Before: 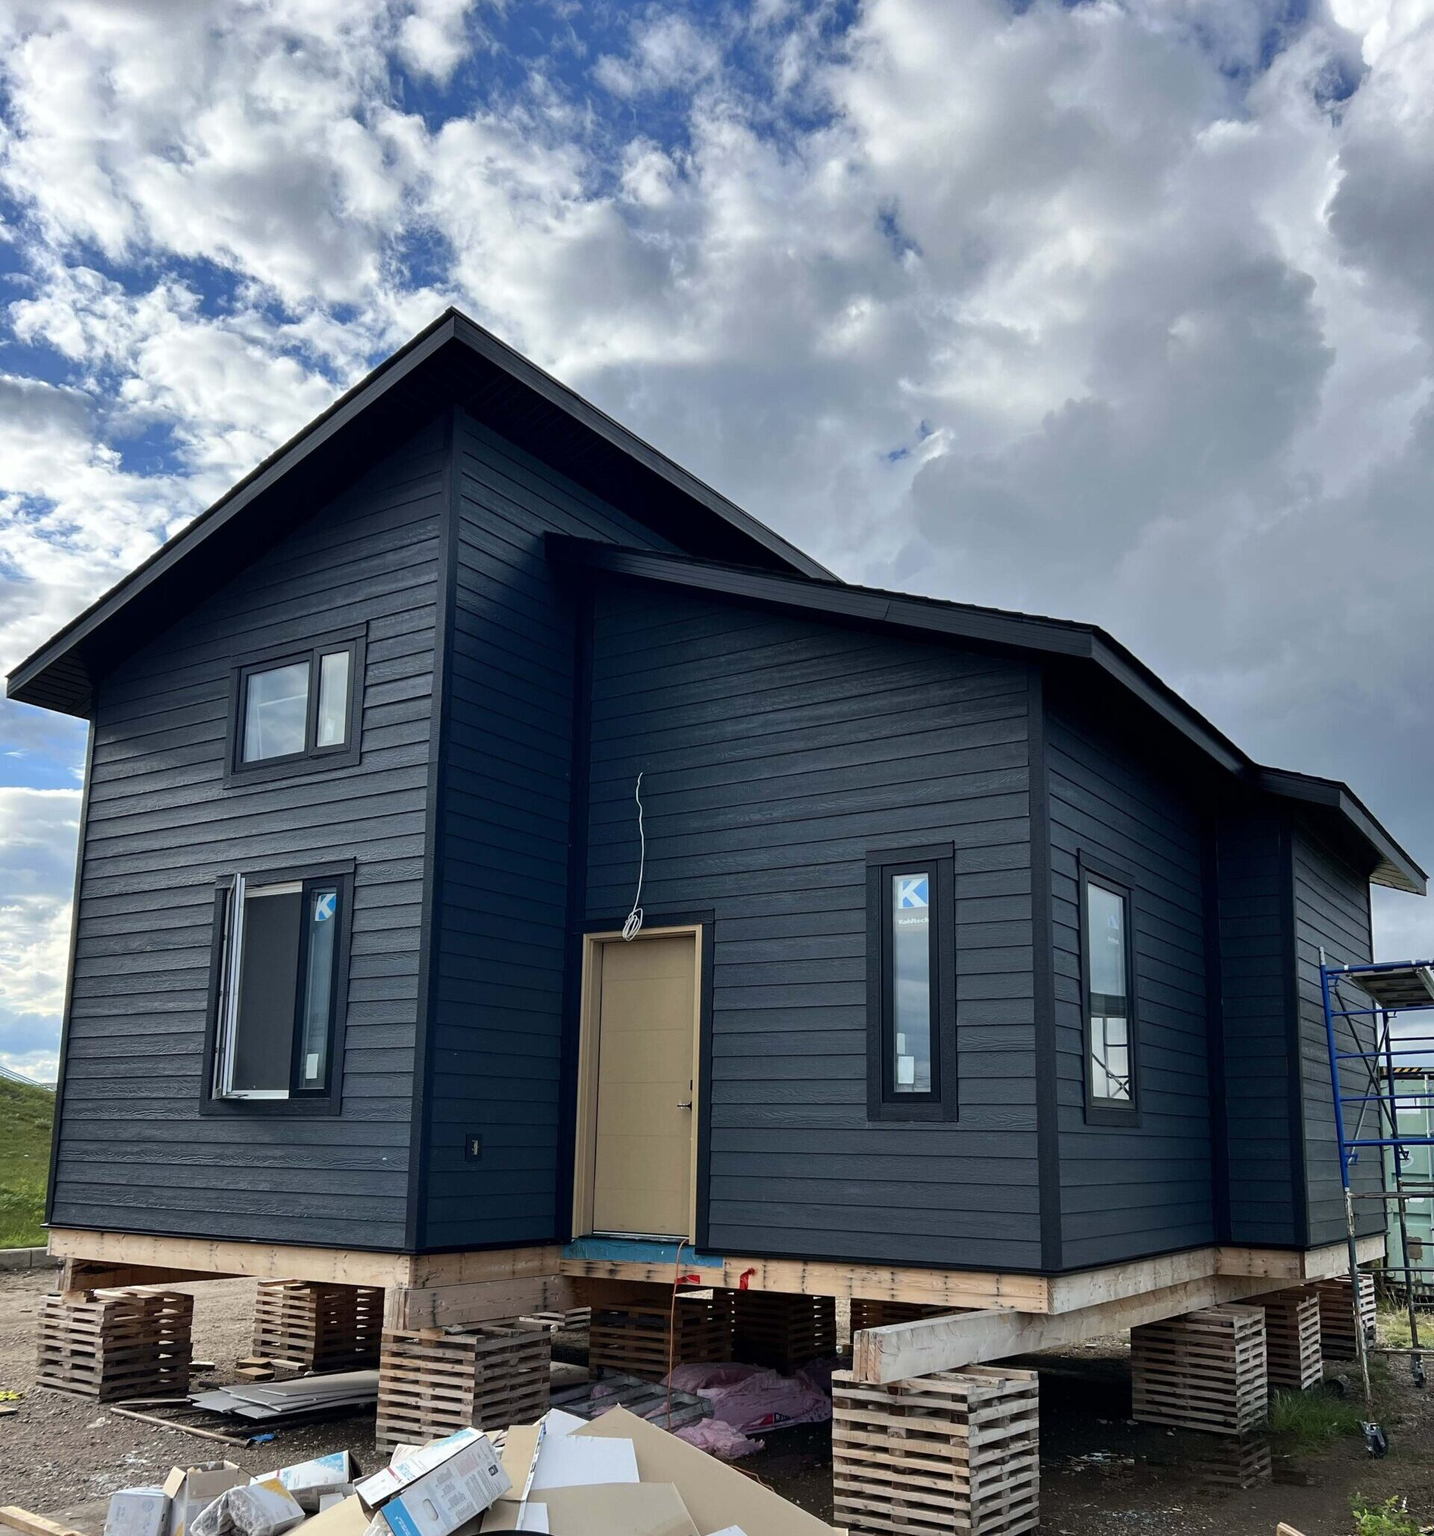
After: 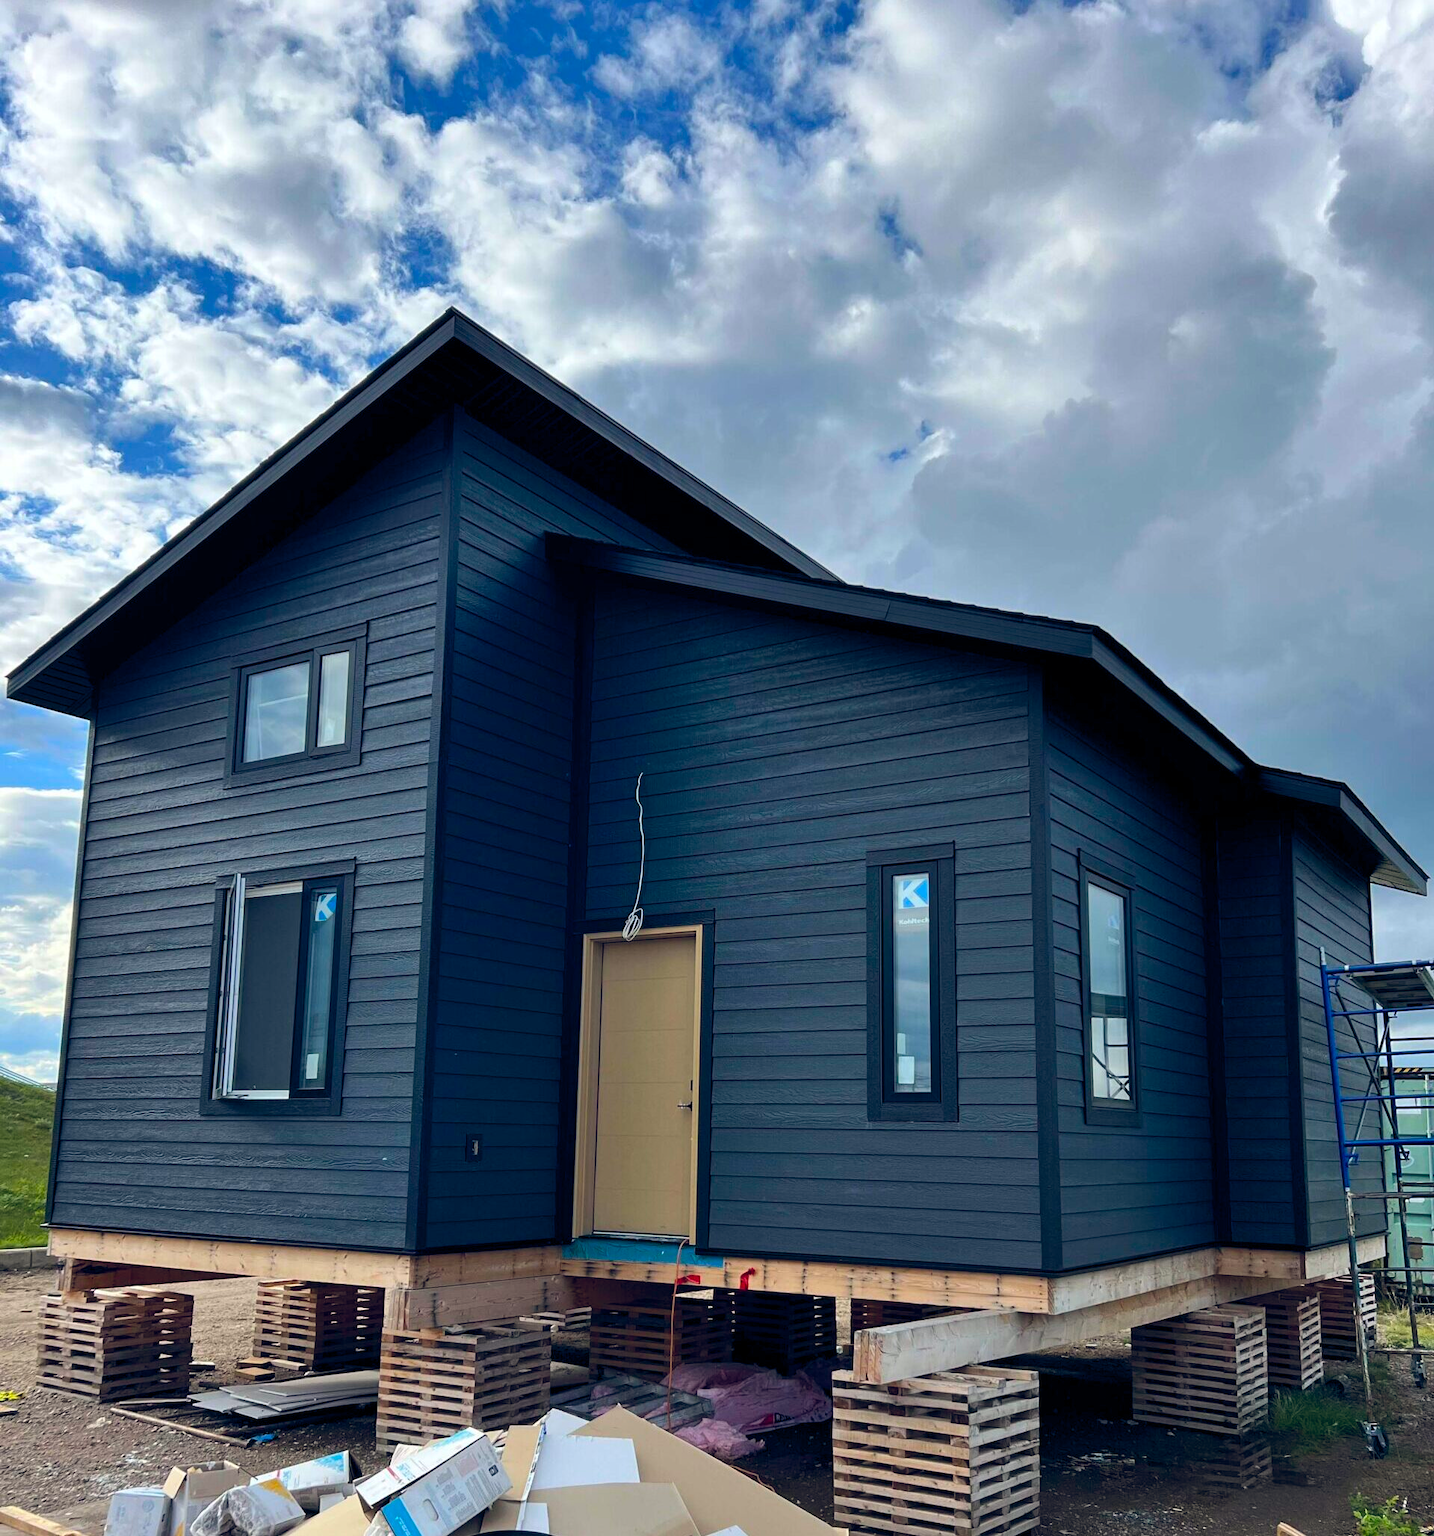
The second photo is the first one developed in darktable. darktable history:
color balance rgb: global offset › chroma 0.15%, global offset › hue 253.25°, perceptual saturation grading › global saturation 19.649%, global vibrance 20%
